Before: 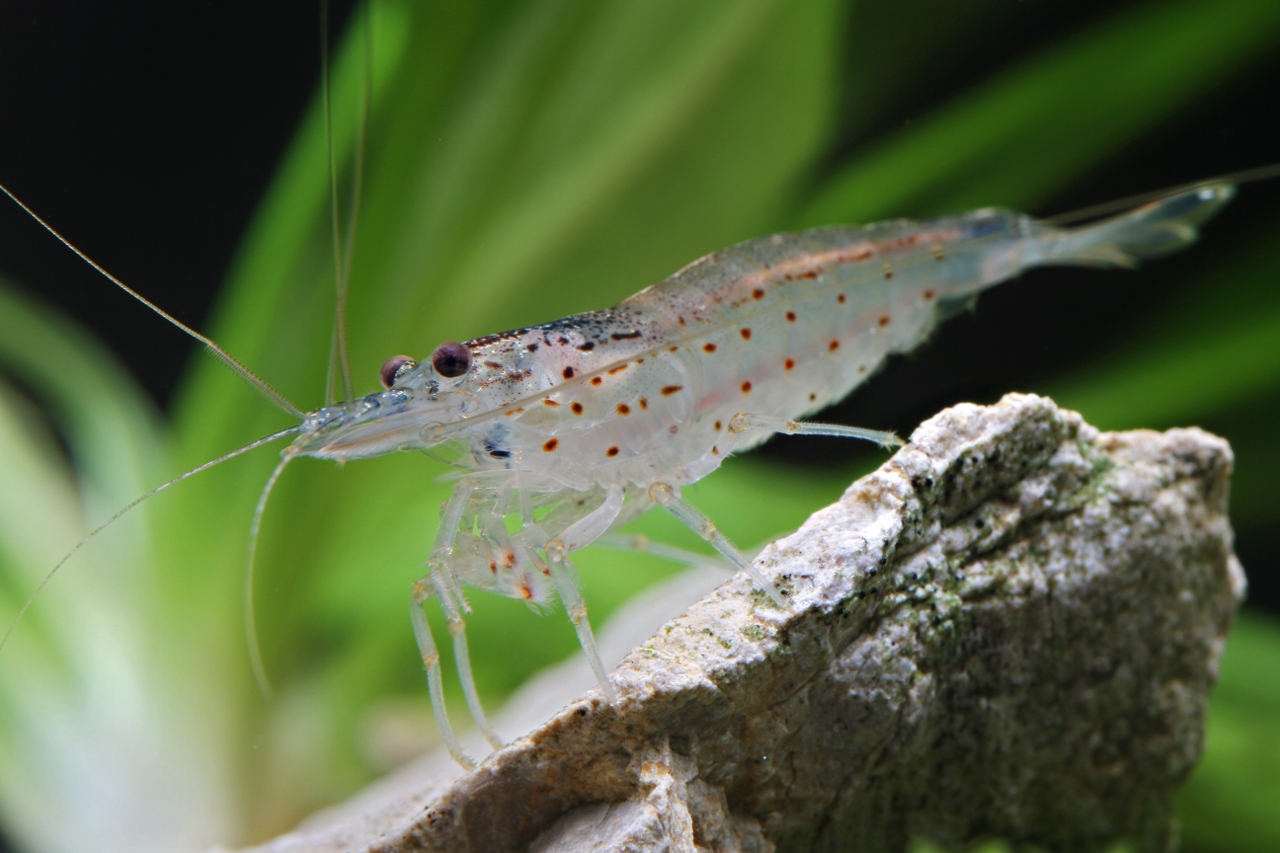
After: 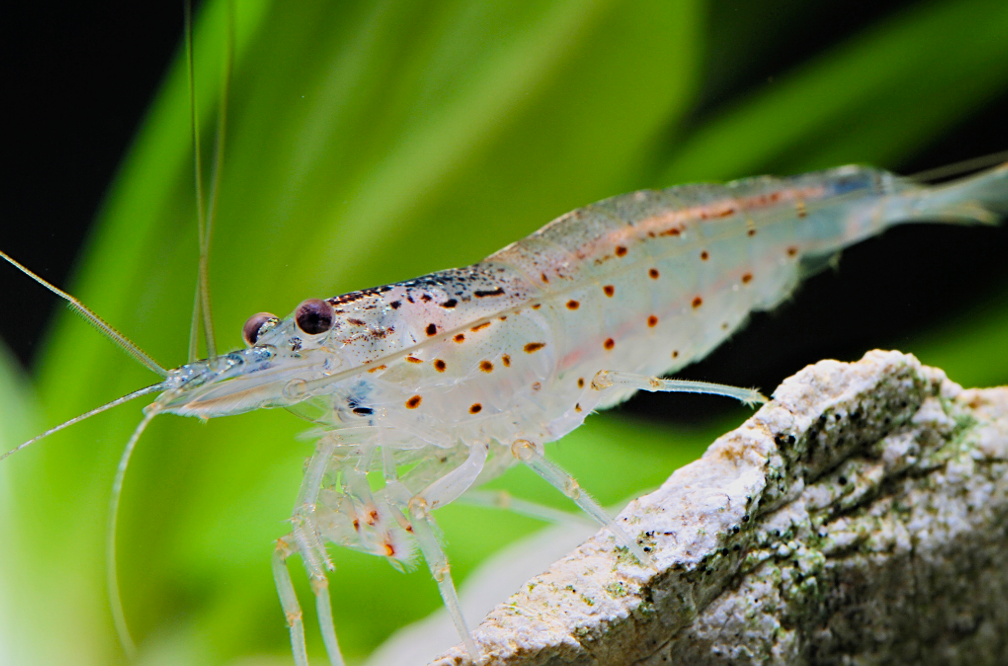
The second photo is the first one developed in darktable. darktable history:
exposure: exposure 0.661 EV, compensate highlight preservation false
filmic rgb: black relative exposure -7.65 EV, white relative exposure 4.56 EV, hardness 3.61, color science v6 (2022)
crop and rotate: left 10.77%, top 5.1%, right 10.41%, bottom 16.76%
color balance rgb: linear chroma grading › shadows -8%, linear chroma grading › global chroma 10%, perceptual saturation grading › global saturation 2%, perceptual saturation grading › highlights -2%, perceptual saturation grading › mid-tones 4%, perceptual saturation grading › shadows 8%, perceptual brilliance grading › global brilliance 2%, perceptual brilliance grading › highlights -4%, global vibrance 16%, saturation formula JzAzBz (2021)
sharpen: on, module defaults
